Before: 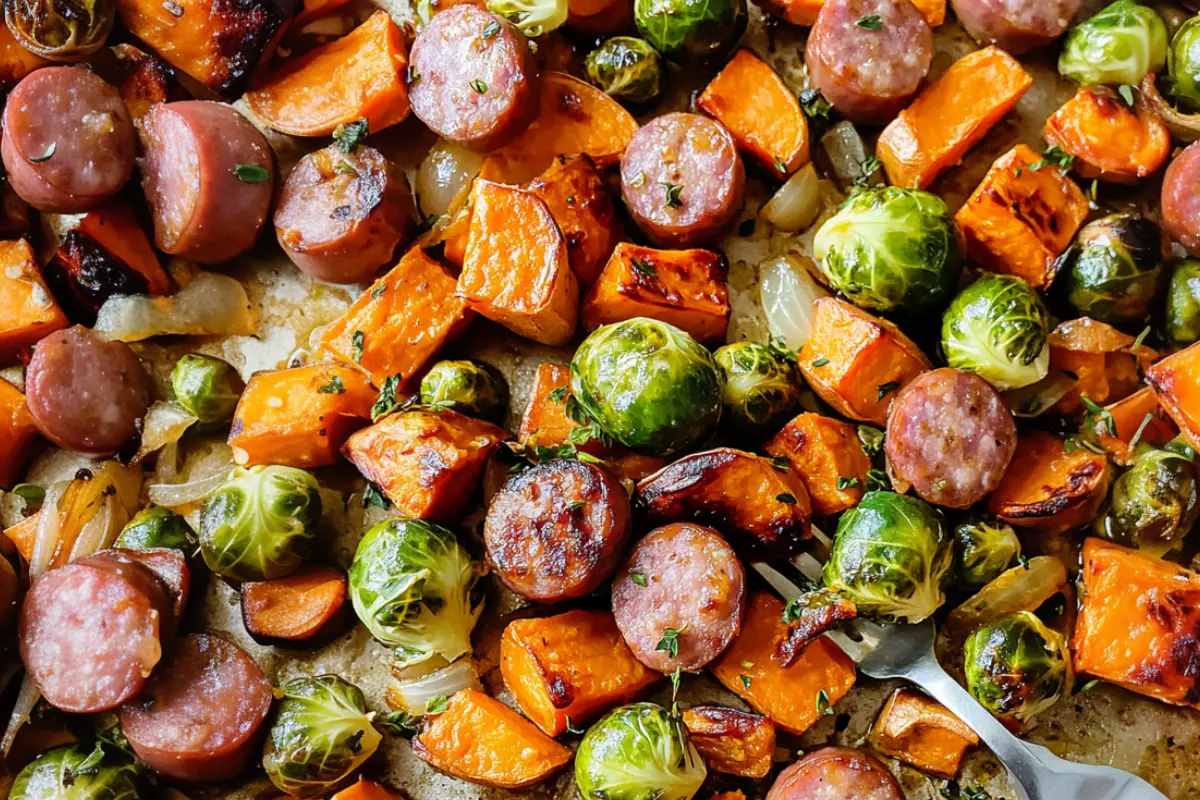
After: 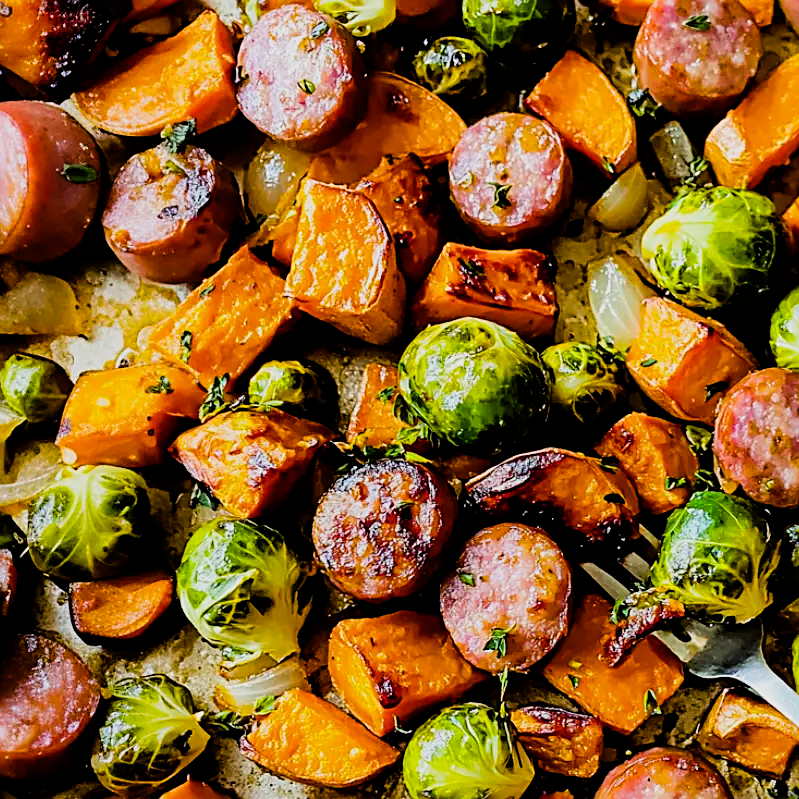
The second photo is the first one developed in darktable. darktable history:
filmic rgb: black relative exposure -5 EV, hardness 2.88, contrast 1.3, highlights saturation mix -30%
crop and rotate: left 14.385%, right 18.948%
color balance rgb: linear chroma grading › global chroma 15%, perceptual saturation grading › global saturation 30%
sharpen: radius 2.531, amount 0.628
